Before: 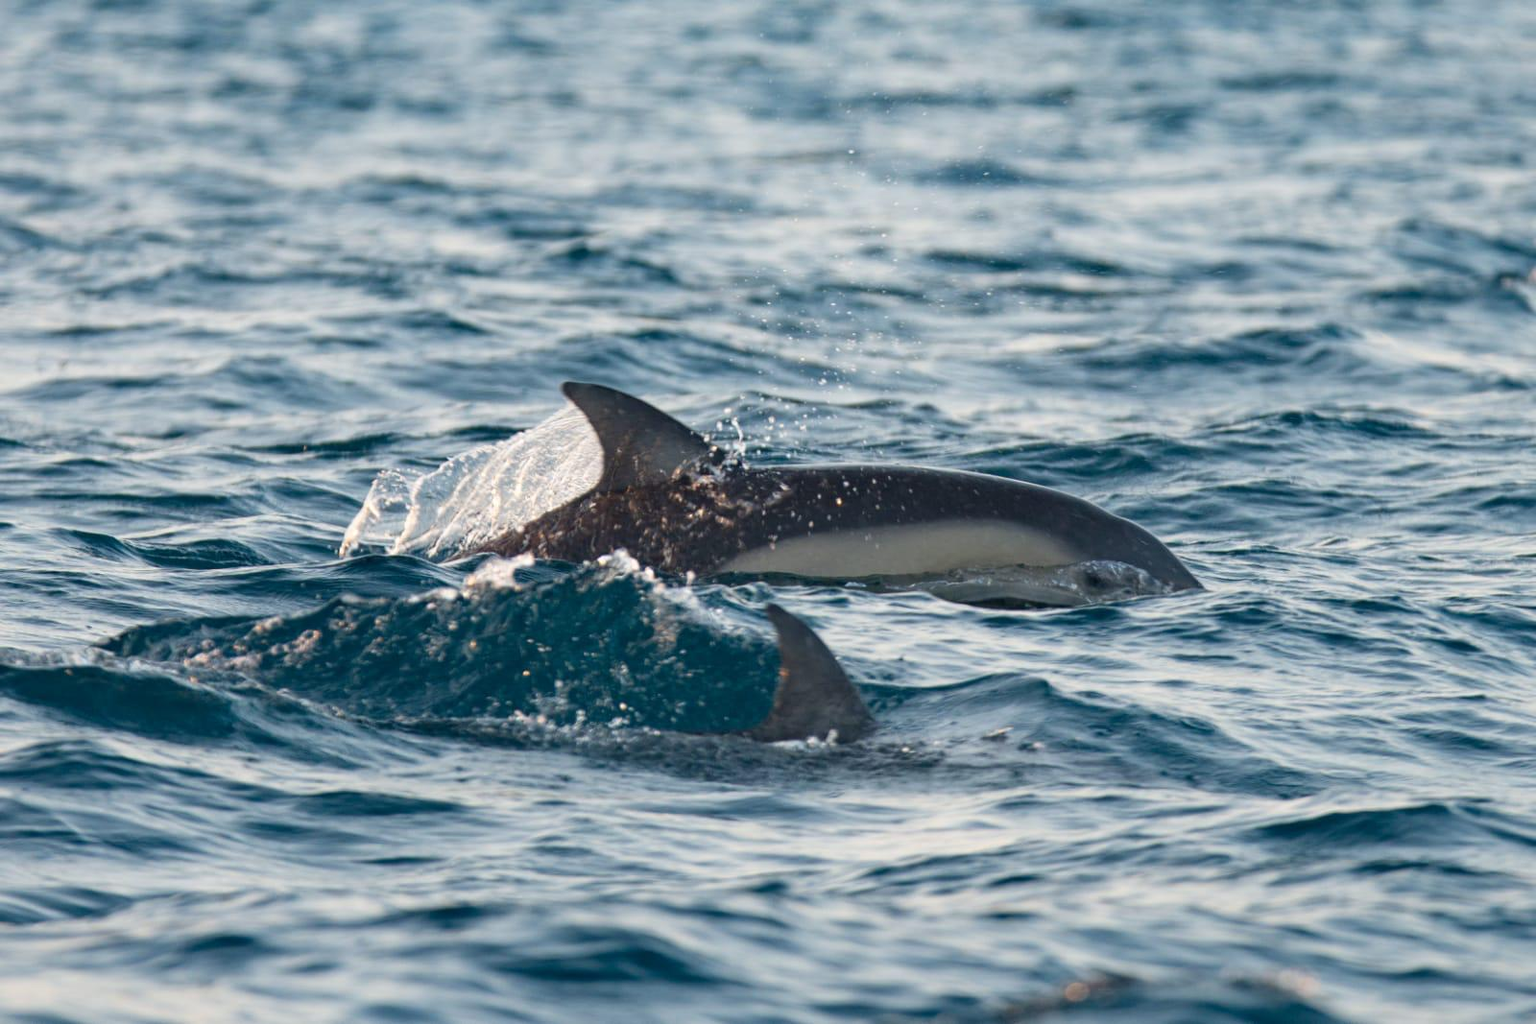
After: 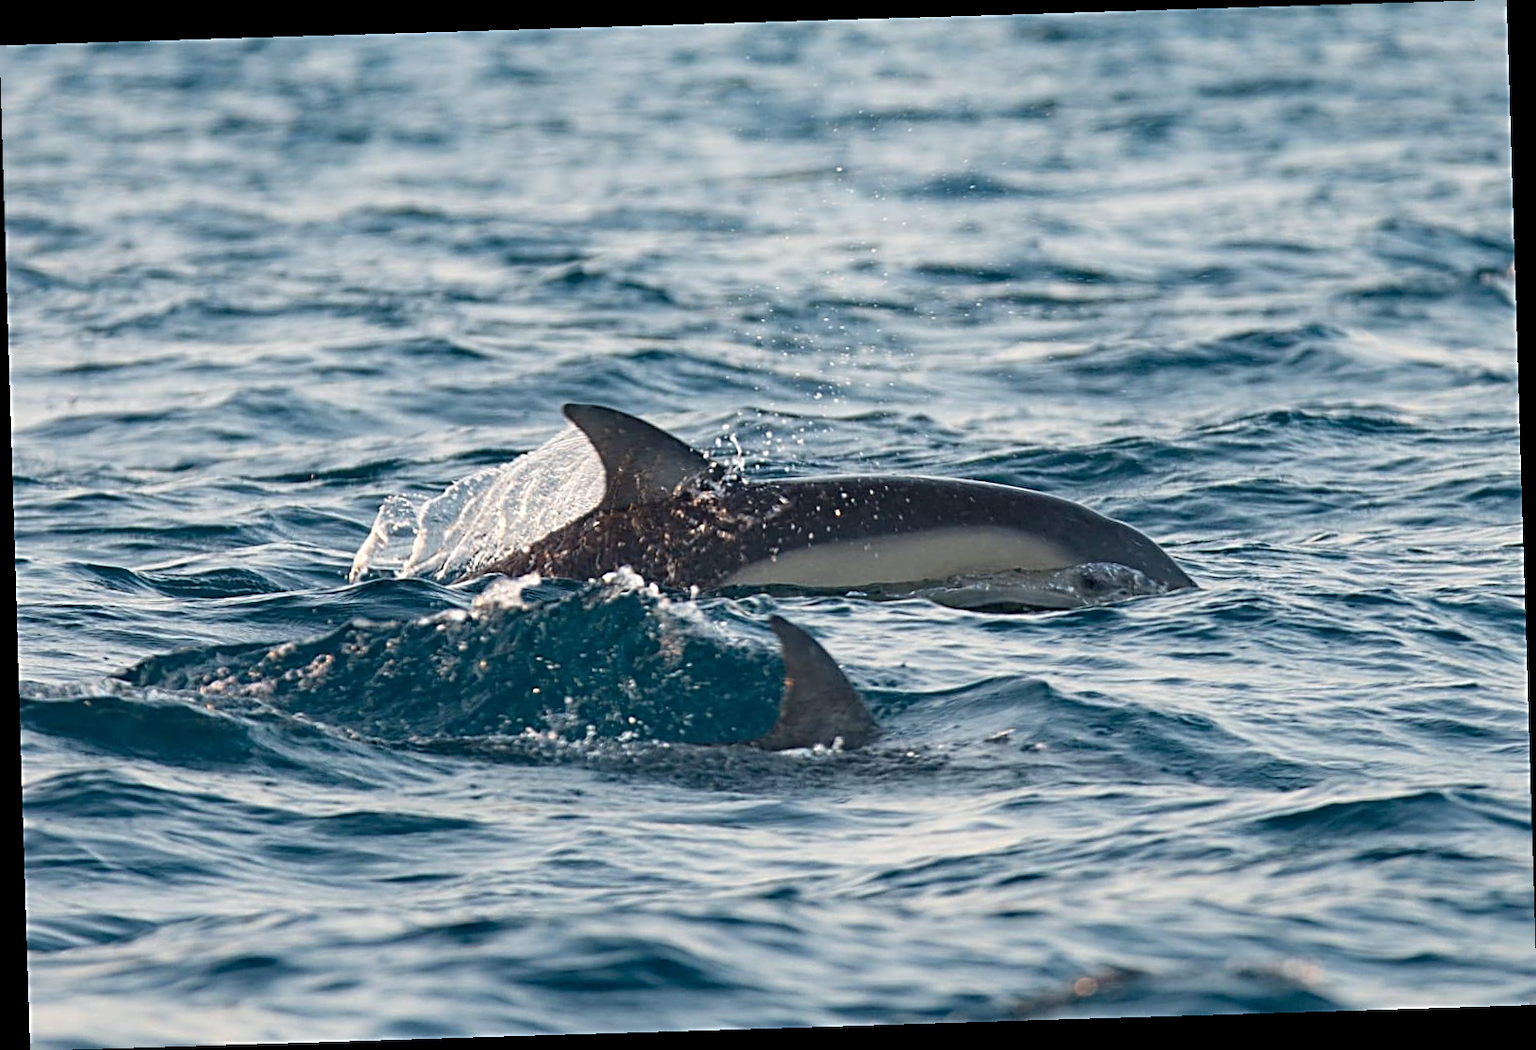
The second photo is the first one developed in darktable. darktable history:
rotate and perspective: rotation -1.75°, automatic cropping off
sharpen: radius 2.584, amount 0.688
